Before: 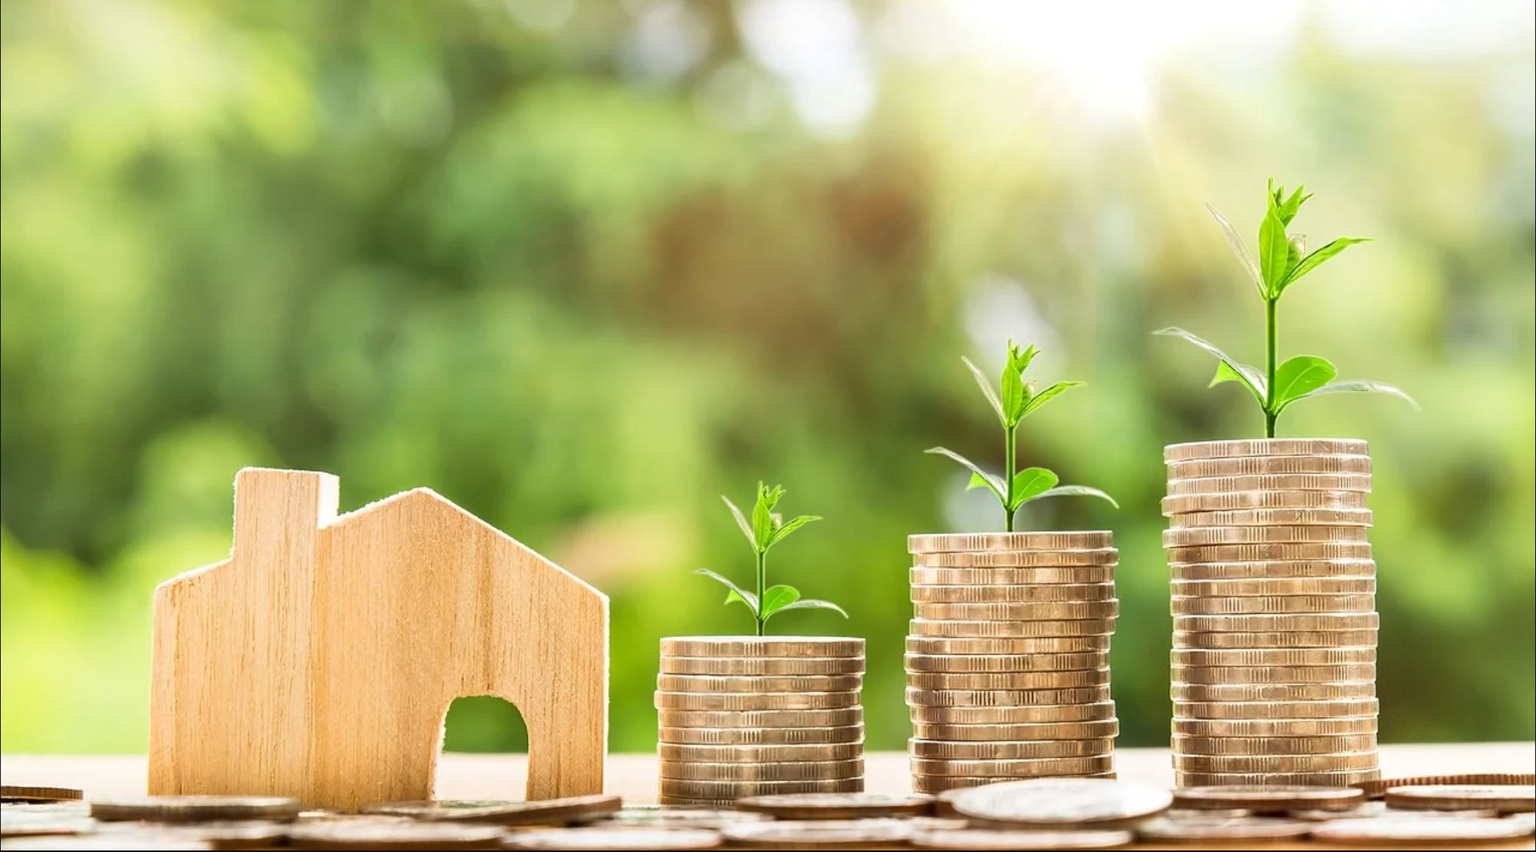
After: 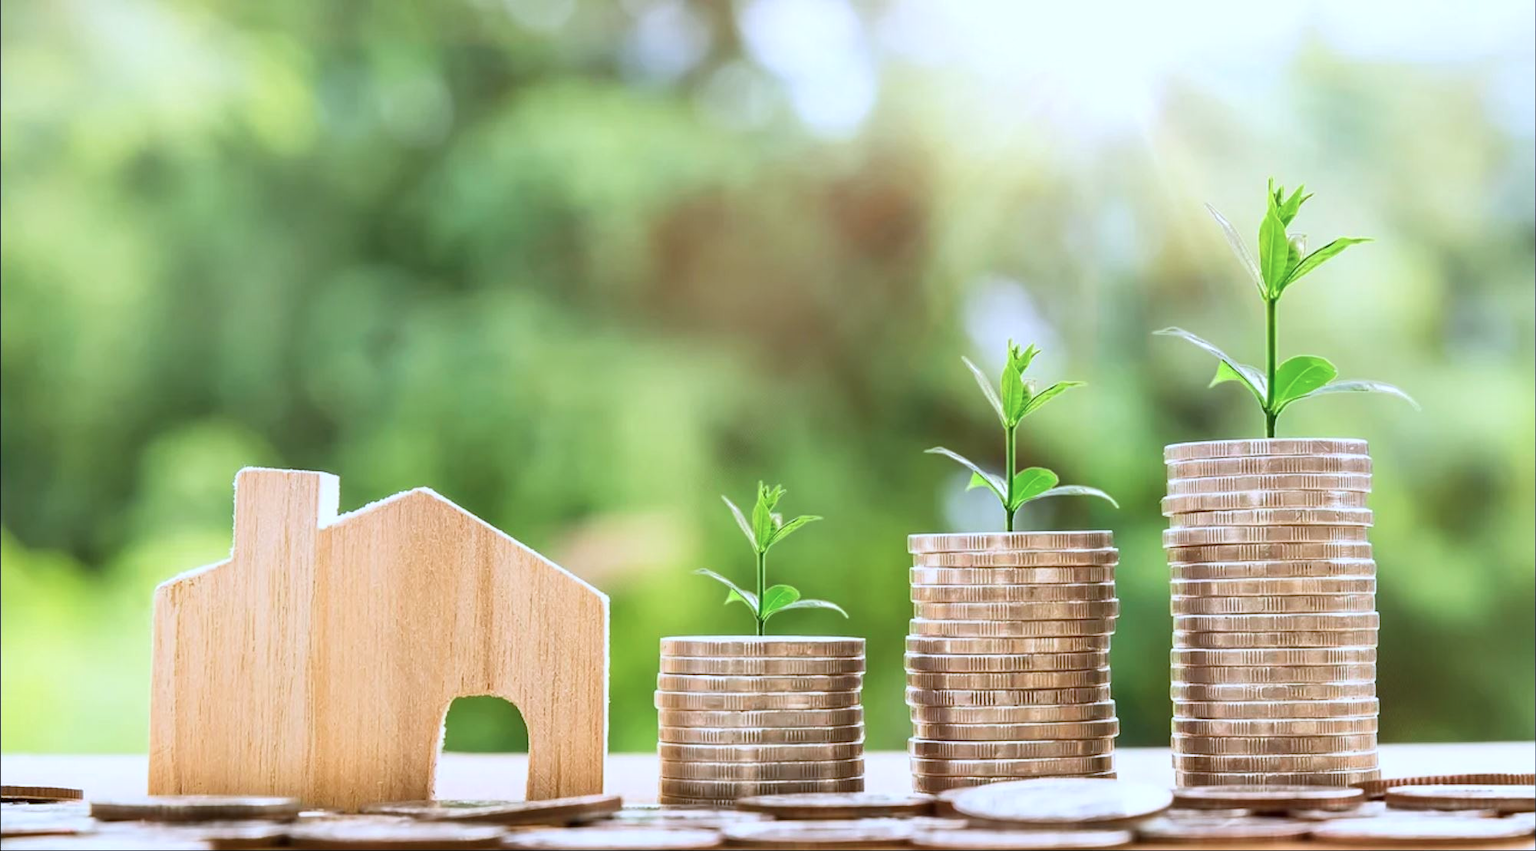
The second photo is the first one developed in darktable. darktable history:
color calibration: illuminant as shot in camera, x 0.37, y 0.382, temperature 4313.32 K
color correction: highlights a* -0.137, highlights b* -5.91, shadows a* -0.137, shadows b* -0.137
